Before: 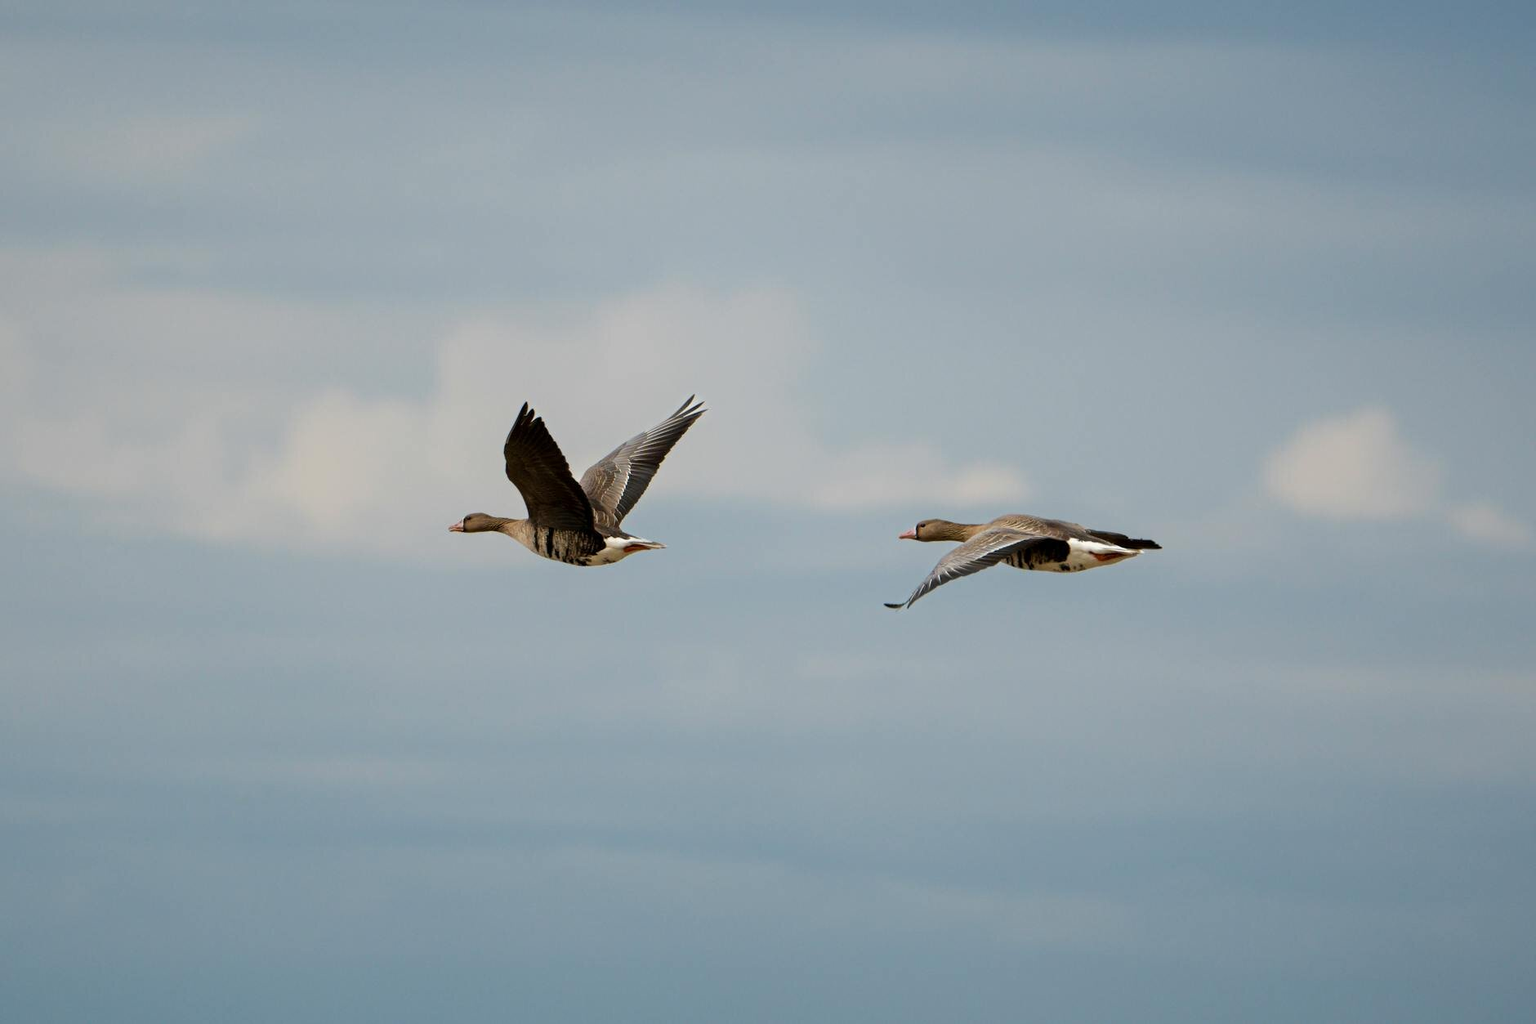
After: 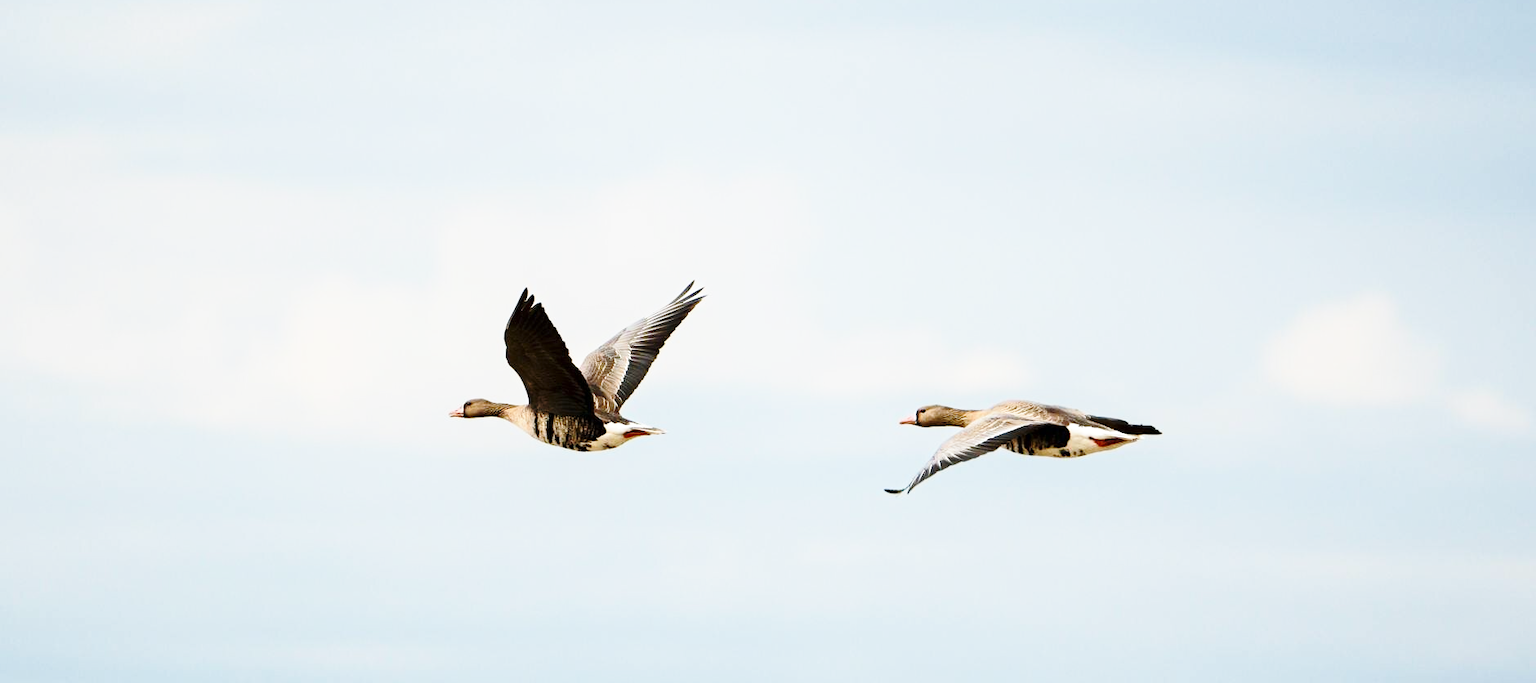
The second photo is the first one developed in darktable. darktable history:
exposure: exposure 0.352 EV, compensate highlight preservation false
base curve: curves: ch0 [(0, 0) (0.028, 0.03) (0.121, 0.232) (0.46, 0.748) (0.859, 0.968) (1, 1)], preserve colors none
shadows and highlights: shadows 0.695, highlights 40.87, highlights color adjustment 0.16%
crop: top 11.174%, bottom 22.057%
